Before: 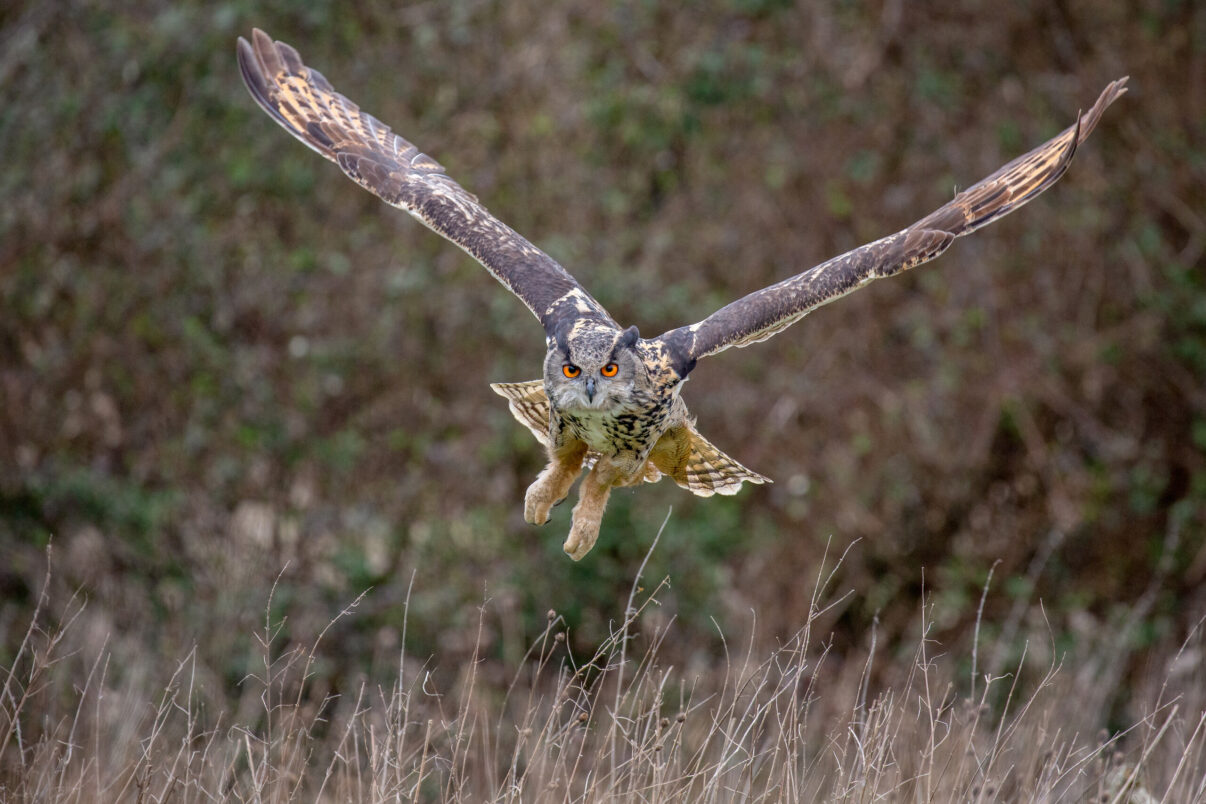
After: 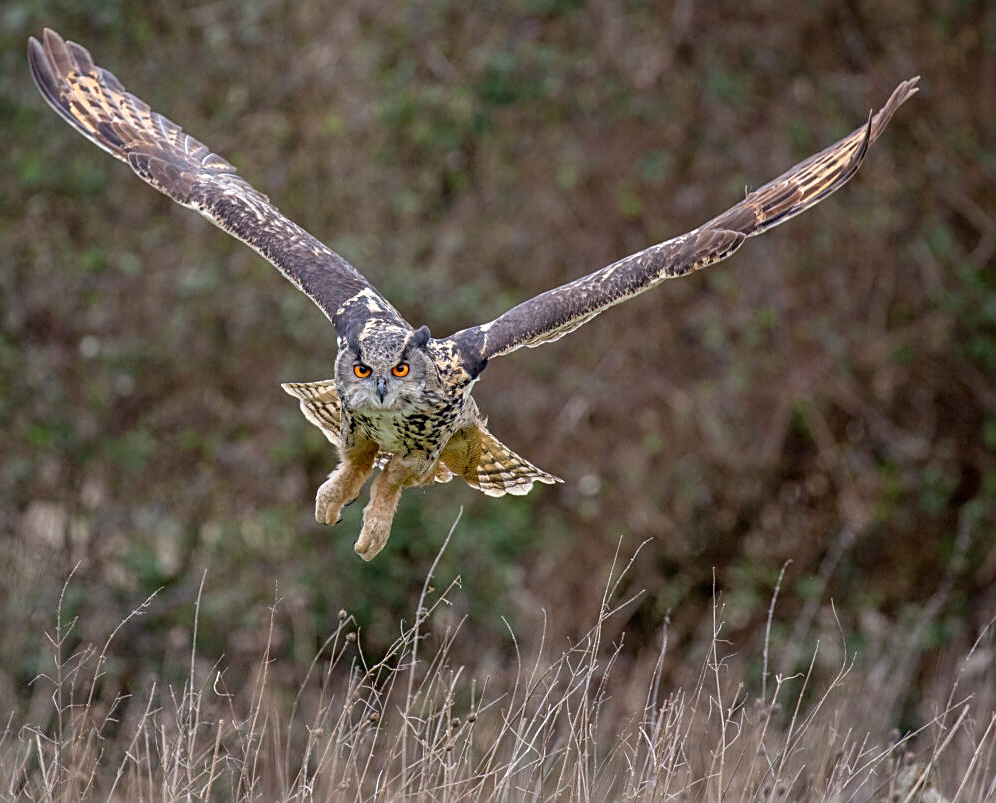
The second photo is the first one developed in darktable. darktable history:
sharpen: amount 0.597
crop: left 17.367%, bottom 0.029%
